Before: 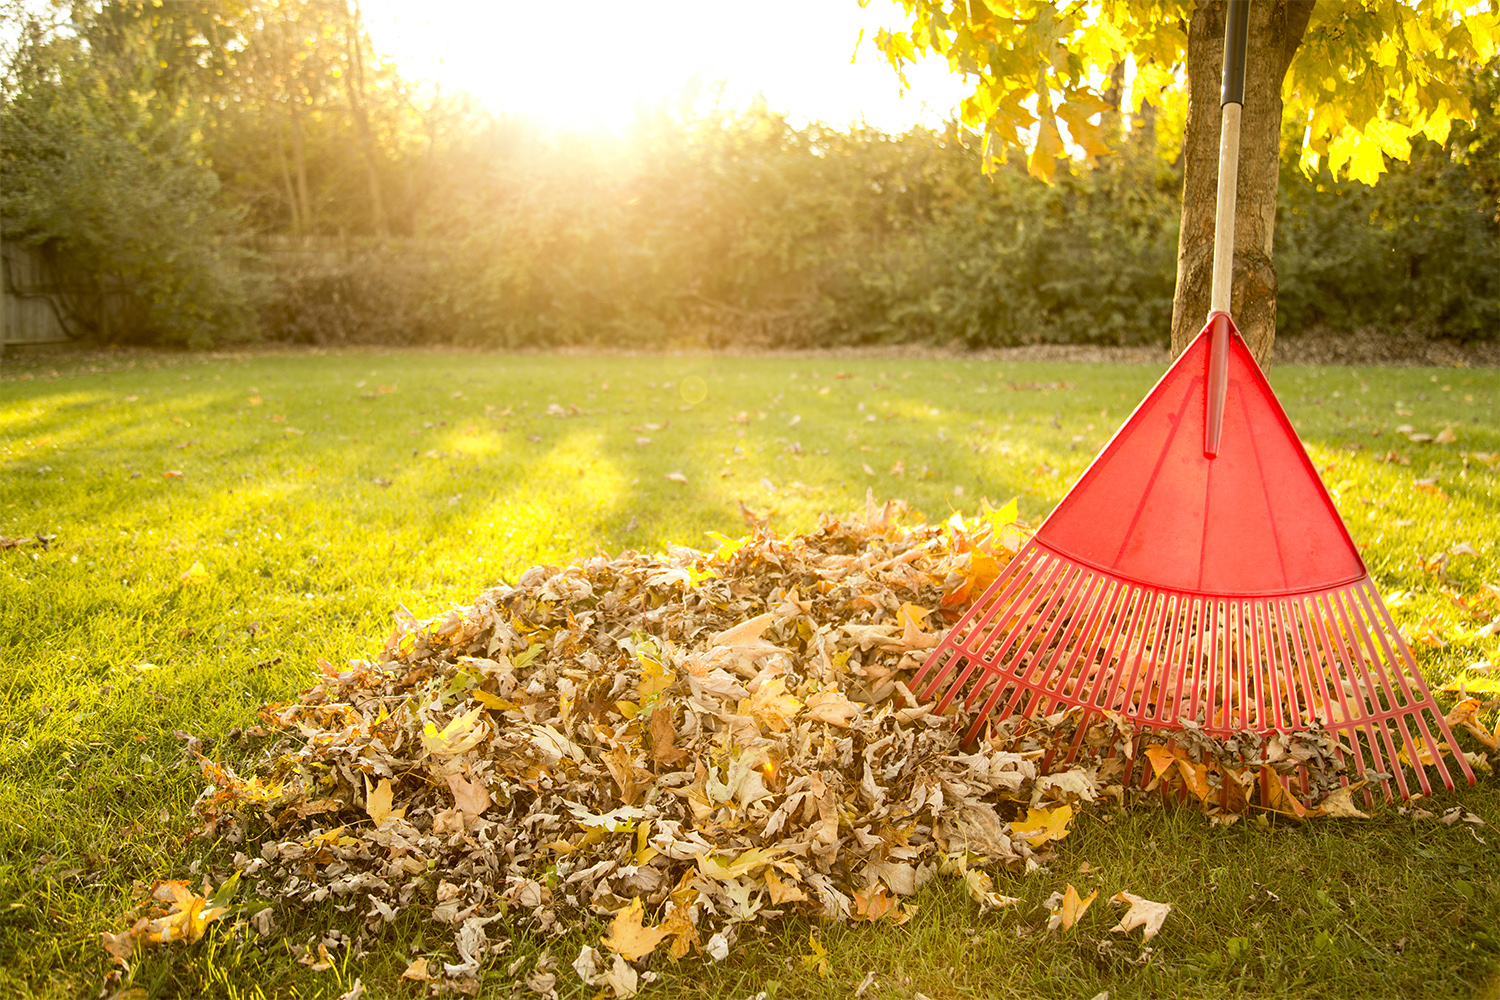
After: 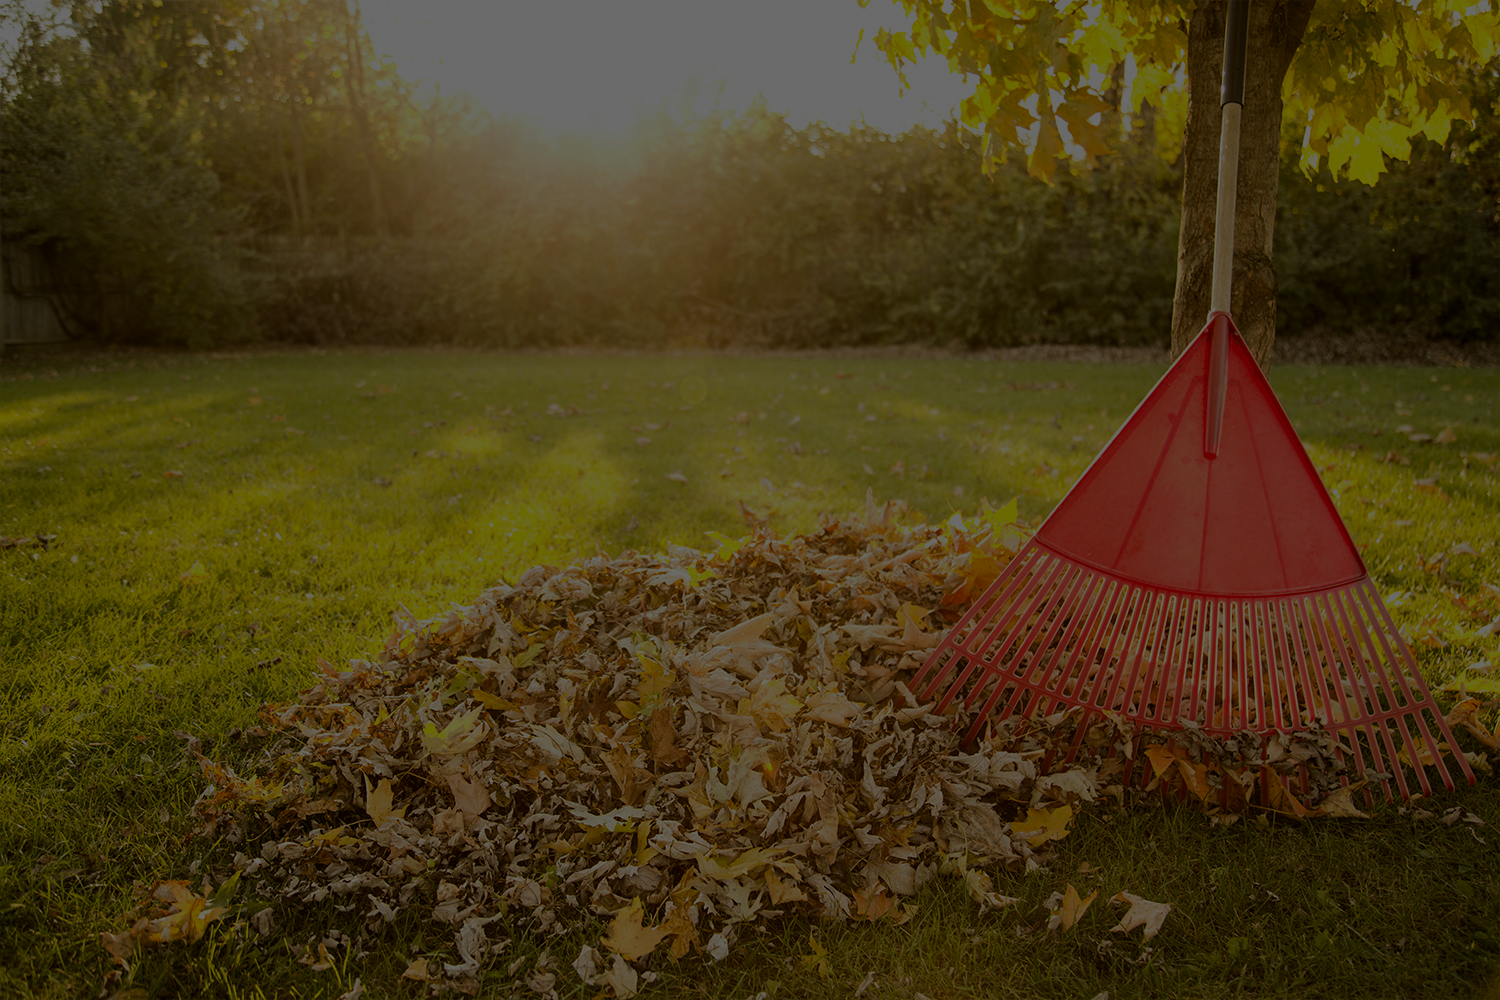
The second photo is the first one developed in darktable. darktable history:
tone equalizer: edges refinement/feathering 500, mask exposure compensation -1.57 EV, preserve details no
exposure: black level correction 0, exposure -0.772 EV, compensate exposure bias true, compensate highlight preservation false
